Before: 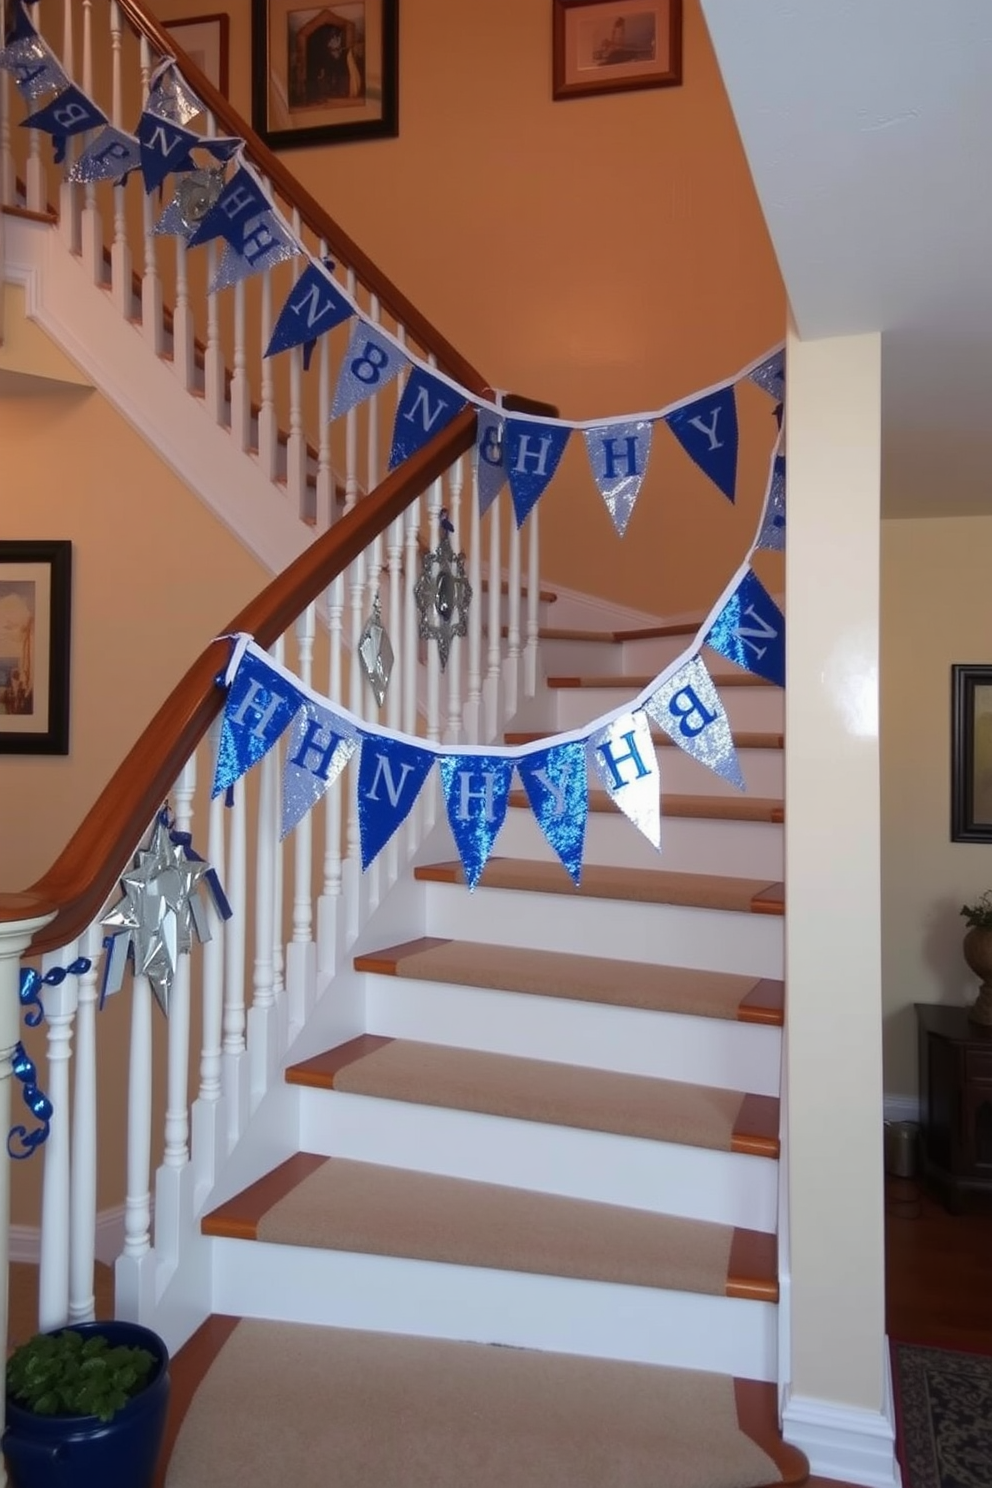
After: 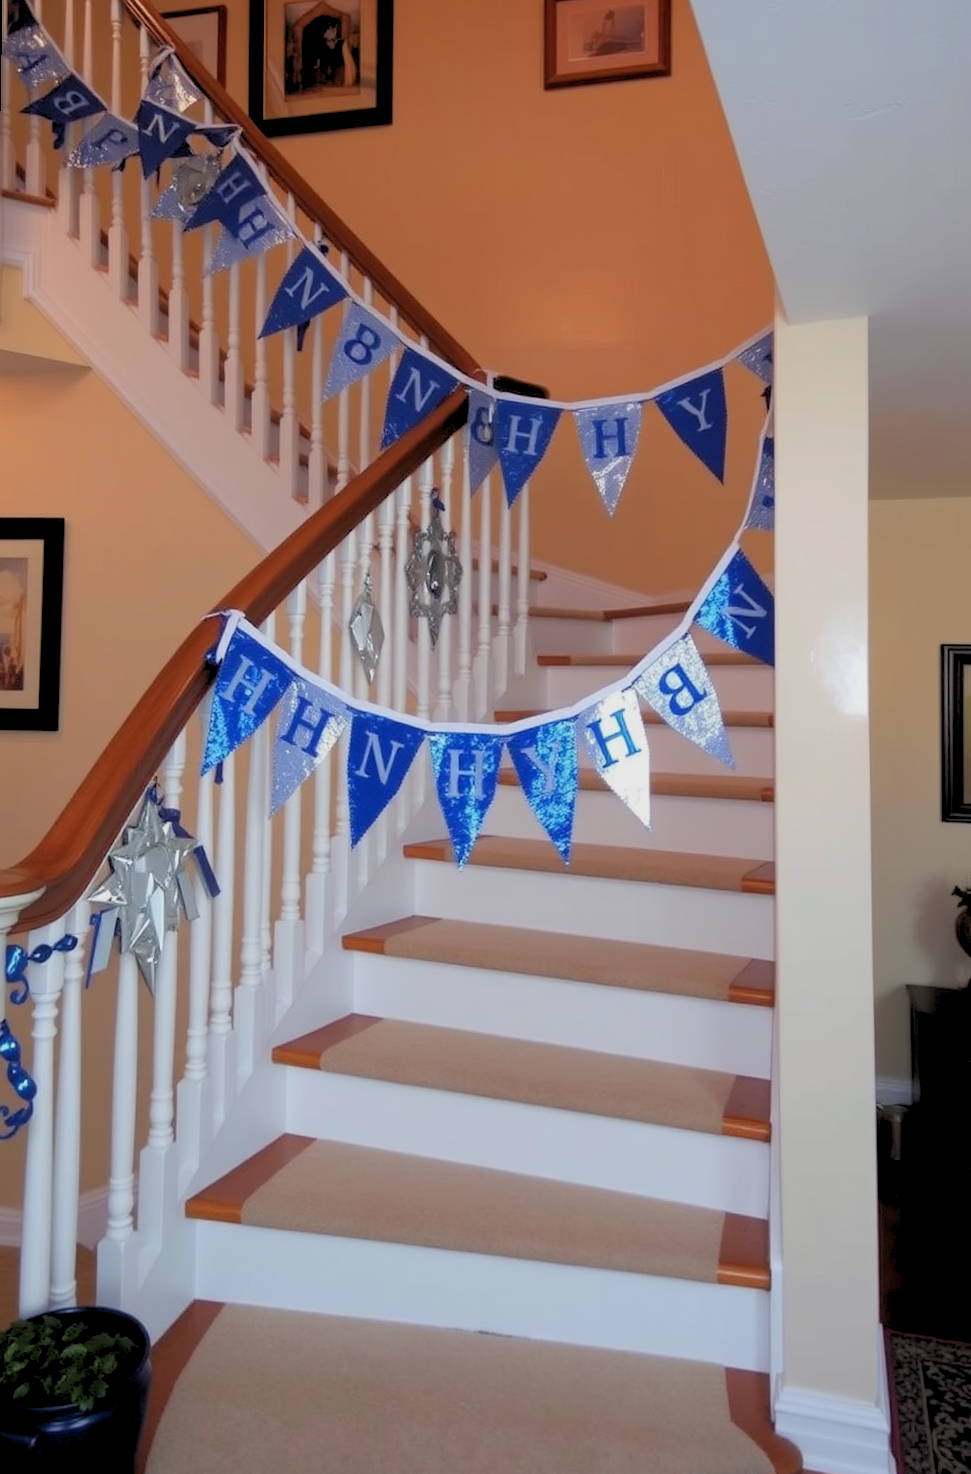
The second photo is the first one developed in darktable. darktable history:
rotate and perspective: rotation 0.226°, lens shift (vertical) -0.042, crop left 0.023, crop right 0.982, crop top 0.006, crop bottom 0.994
rgb levels: preserve colors sum RGB, levels [[0.038, 0.433, 0.934], [0, 0.5, 1], [0, 0.5, 1]]
